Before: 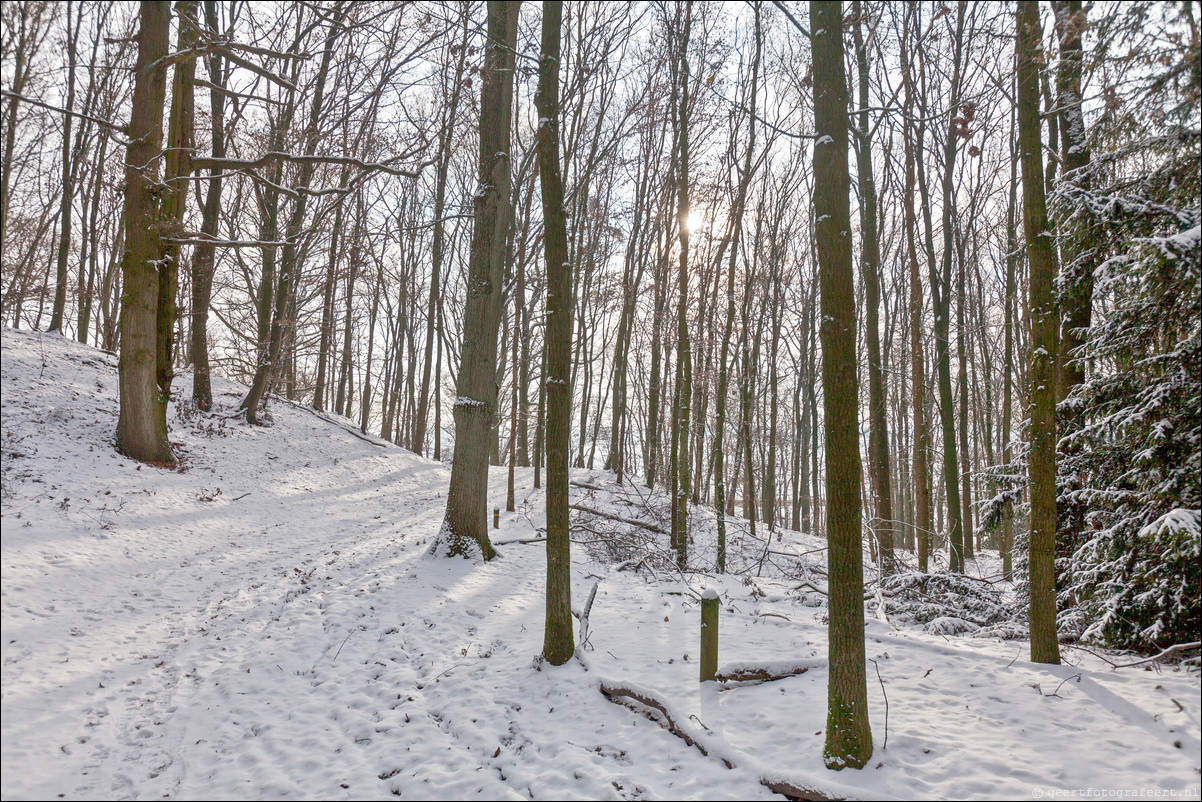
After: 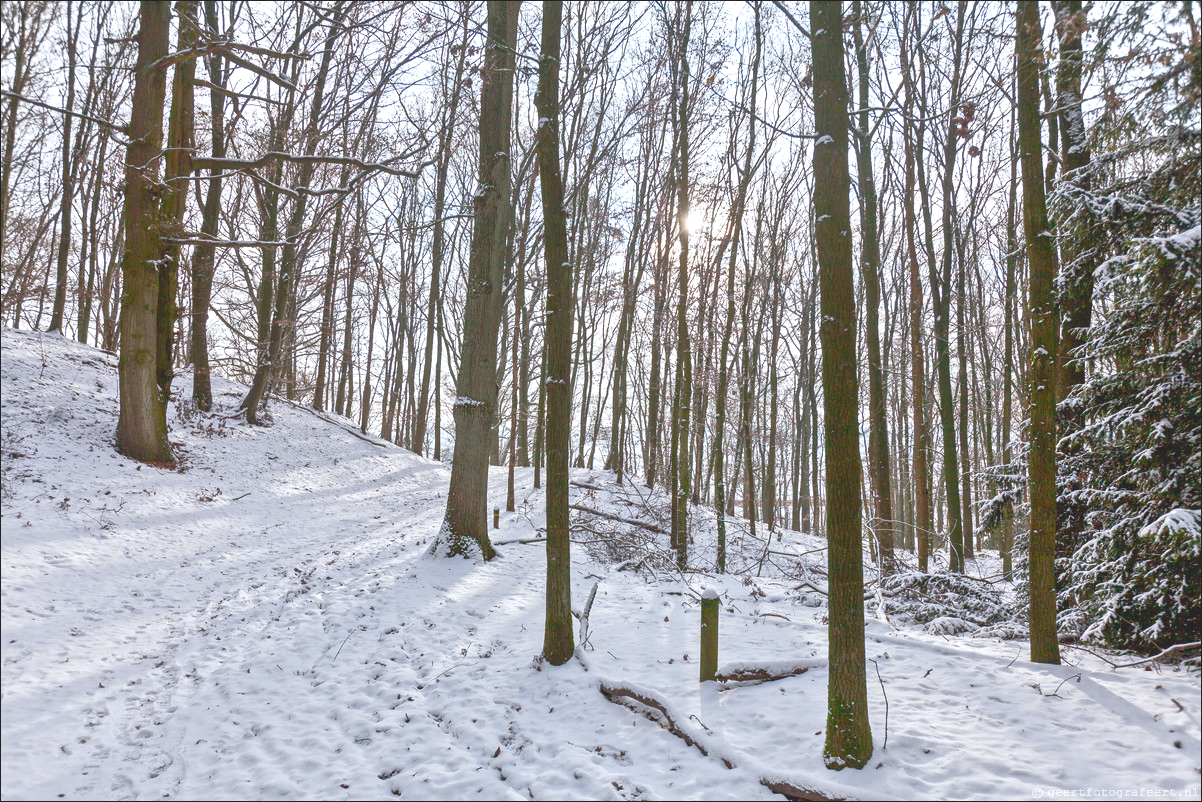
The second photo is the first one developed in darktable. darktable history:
color balance rgb: shadows lift › luminance -9.133%, highlights gain › luminance 16.904%, highlights gain › chroma 2.893%, highlights gain › hue 259.34°, global offset › luminance 1.984%, perceptual saturation grading › global saturation 20%, perceptual saturation grading › highlights -25.029%, perceptual saturation grading › shadows 24.585%
